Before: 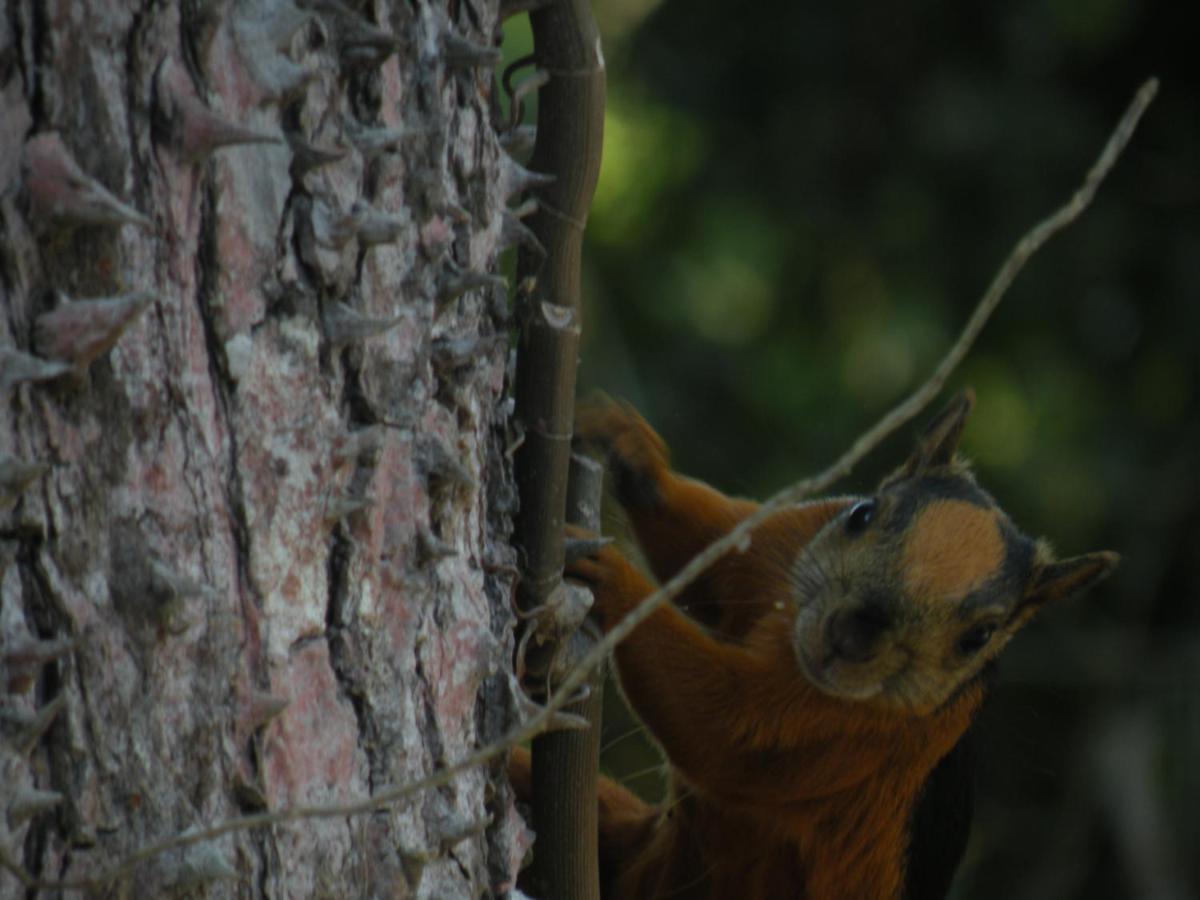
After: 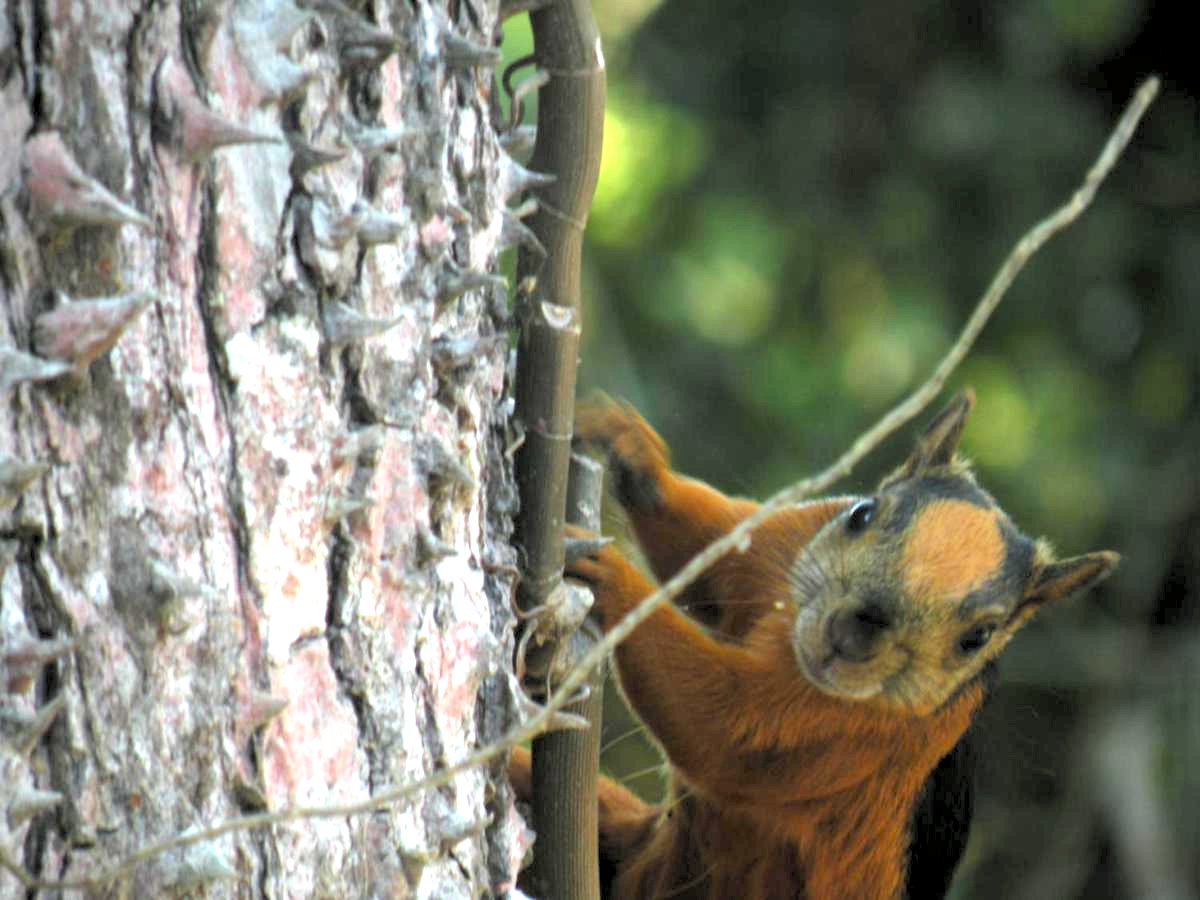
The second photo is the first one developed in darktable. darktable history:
rgb levels: levels [[0.013, 0.434, 0.89], [0, 0.5, 1], [0, 0.5, 1]]
exposure: exposure 2.207 EV, compensate highlight preservation false
